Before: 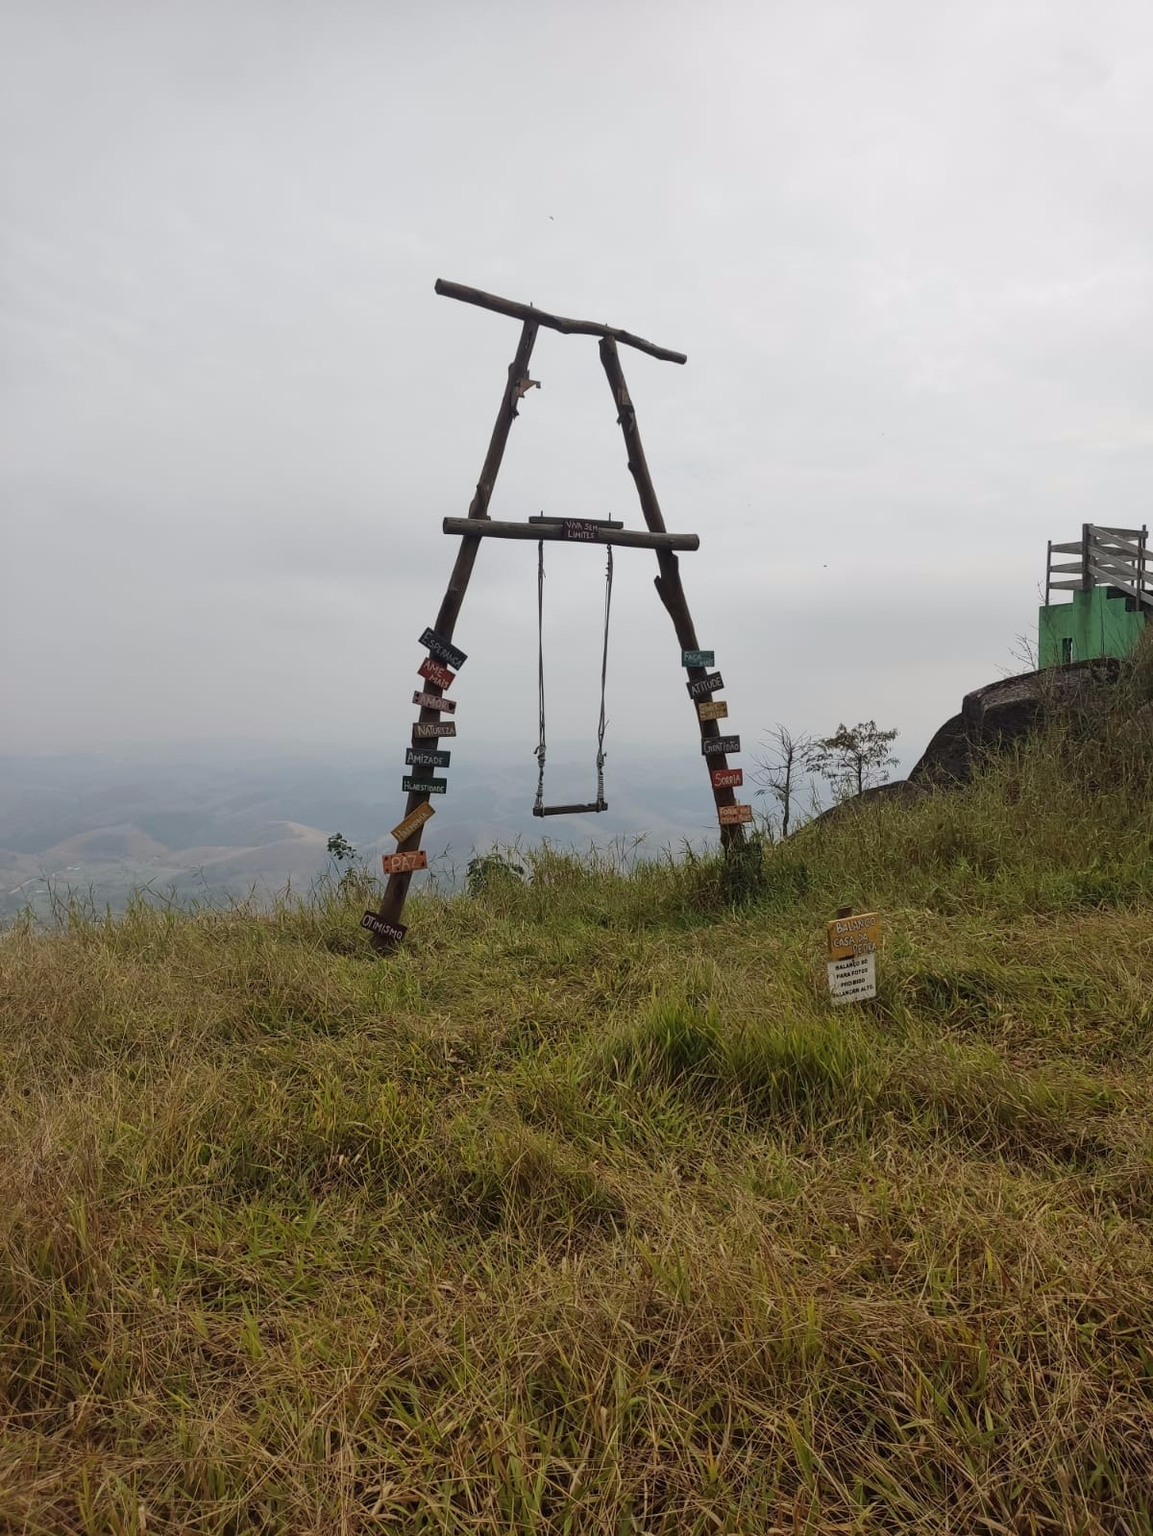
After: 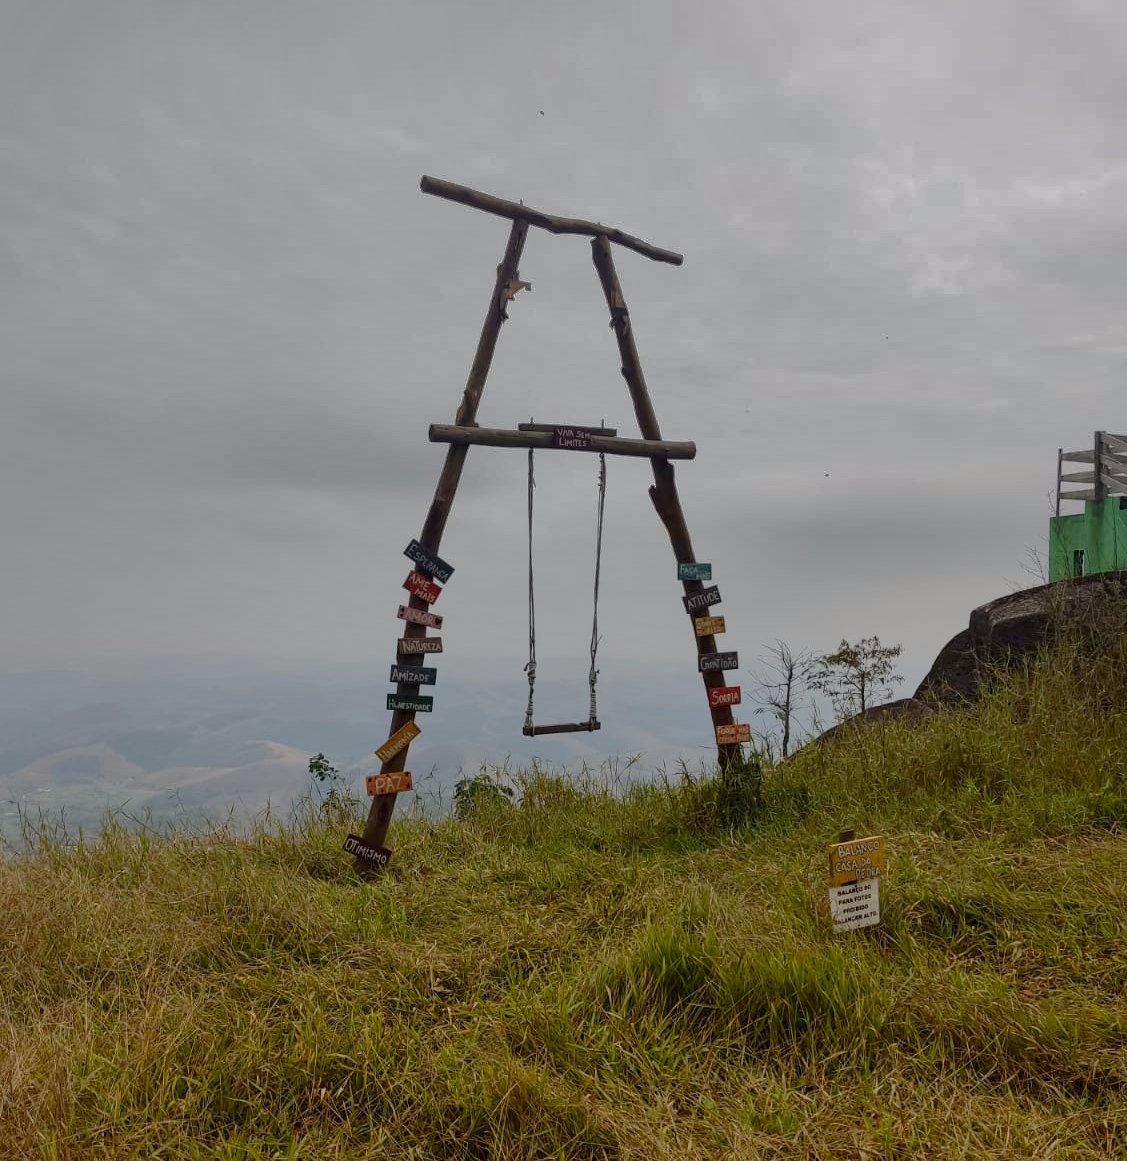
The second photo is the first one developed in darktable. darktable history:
crop: left 2.717%, top 7.13%, right 3.325%, bottom 20.214%
shadows and highlights: shadows -18.72, highlights -73.18
color balance rgb: global offset › luminance -0.286%, global offset › hue 262.13°, perceptual saturation grading › global saturation 20%, perceptual saturation grading › highlights -49.596%, perceptual saturation grading › shadows 26.13%
